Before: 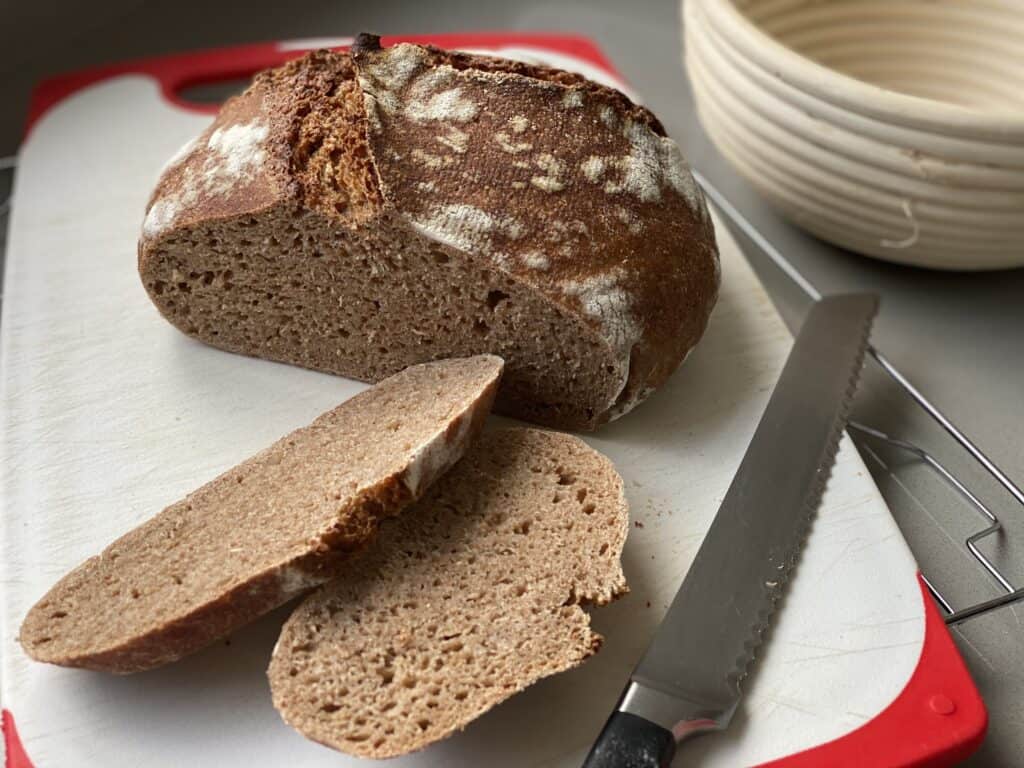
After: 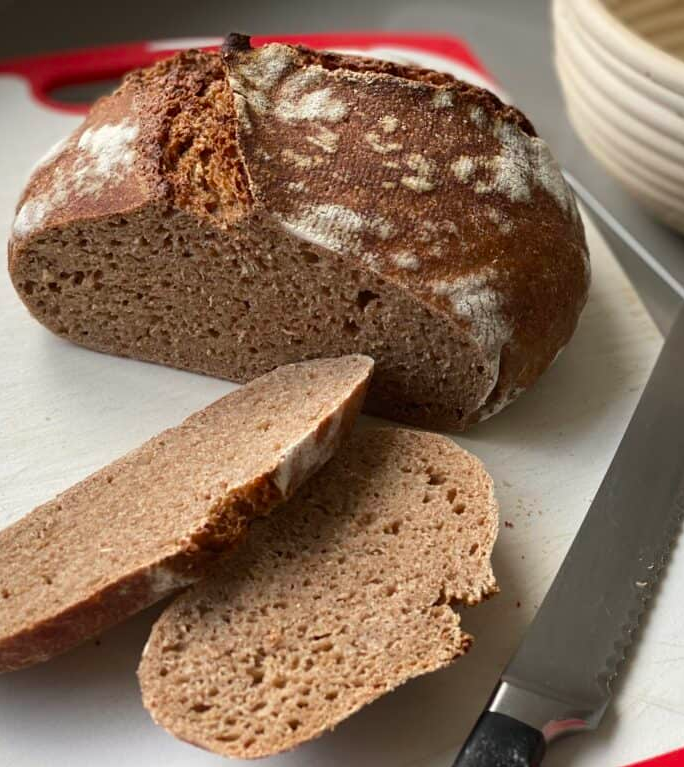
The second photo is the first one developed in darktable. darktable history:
crop and rotate: left 12.705%, right 20.443%
